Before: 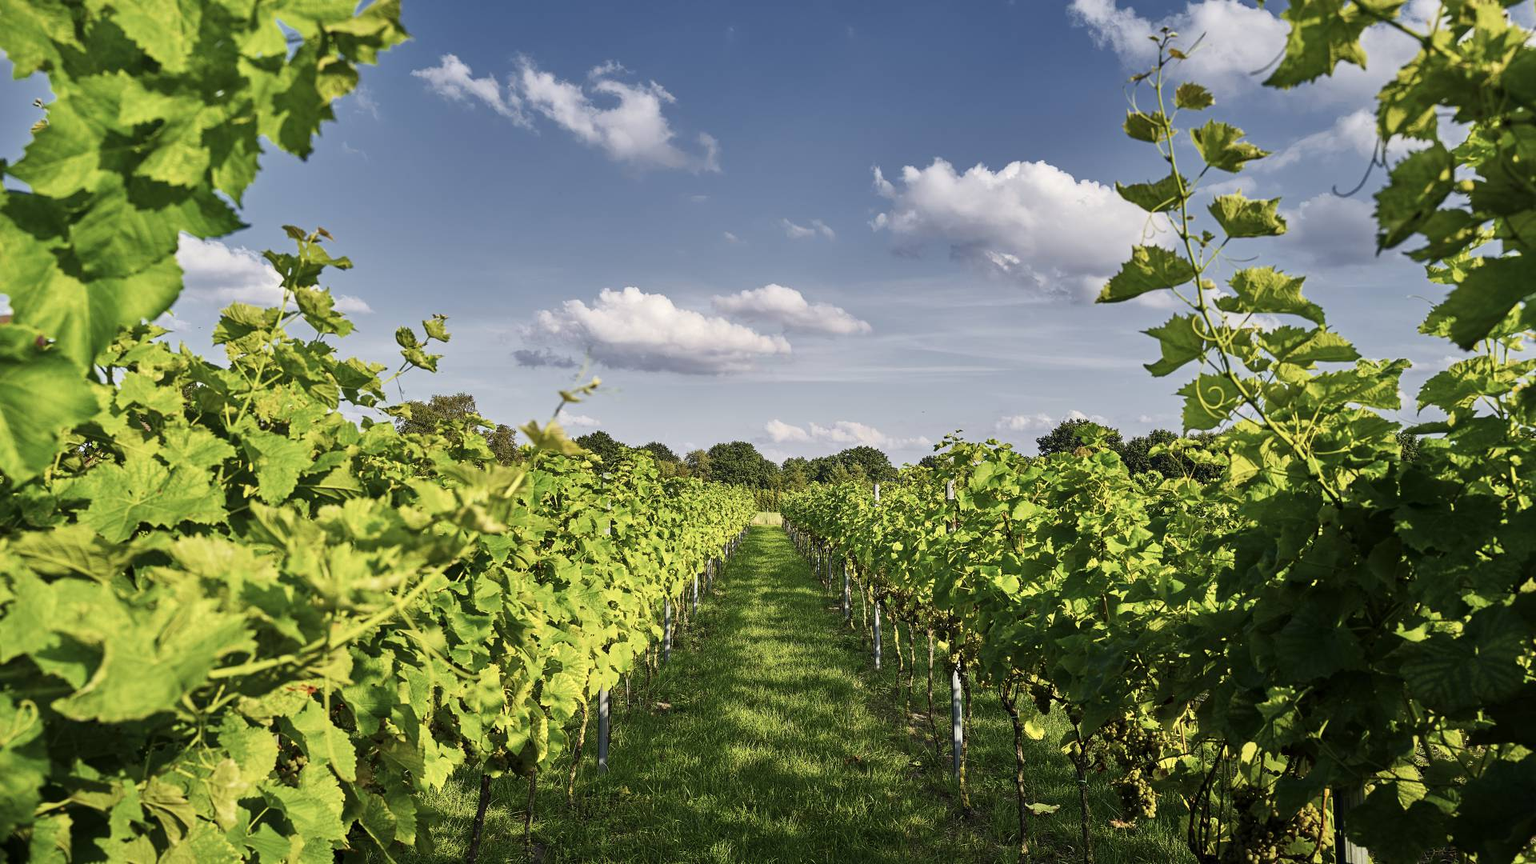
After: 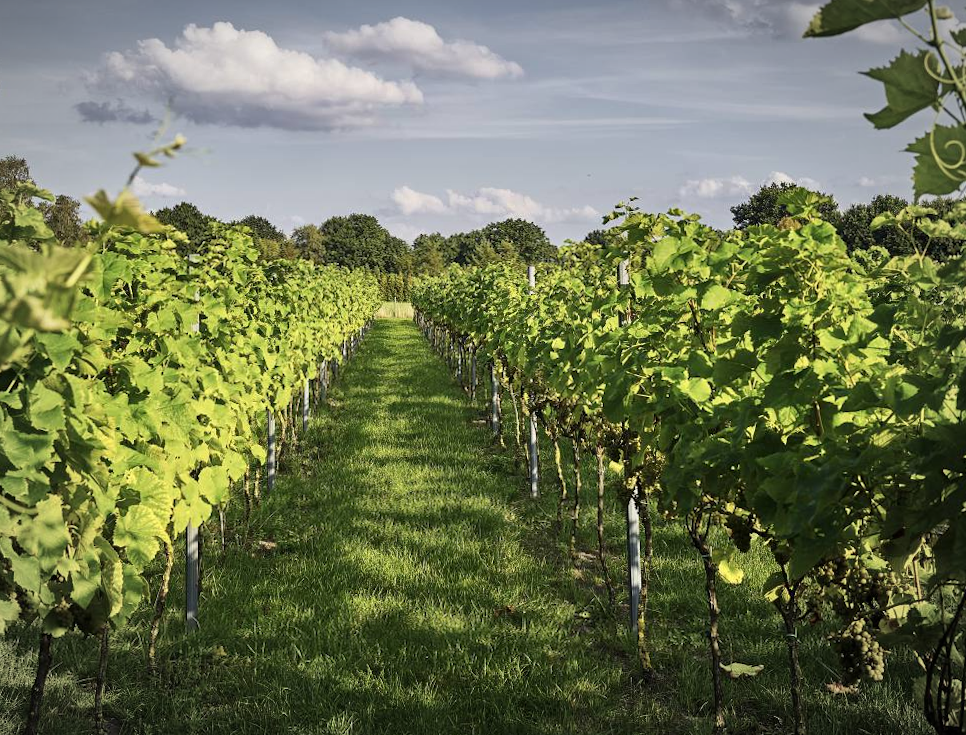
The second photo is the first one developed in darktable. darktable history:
crop and rotate: left 29.237%, top 31.152%, right 19.807%
vignetting: fall-off radius 70%, automatic ratio true
rotate and perspective: rotation -0.45°, automatic cropping original format, crop left 0.008, crop right 0.992, crop top 0.012, crop bottom 0.988
